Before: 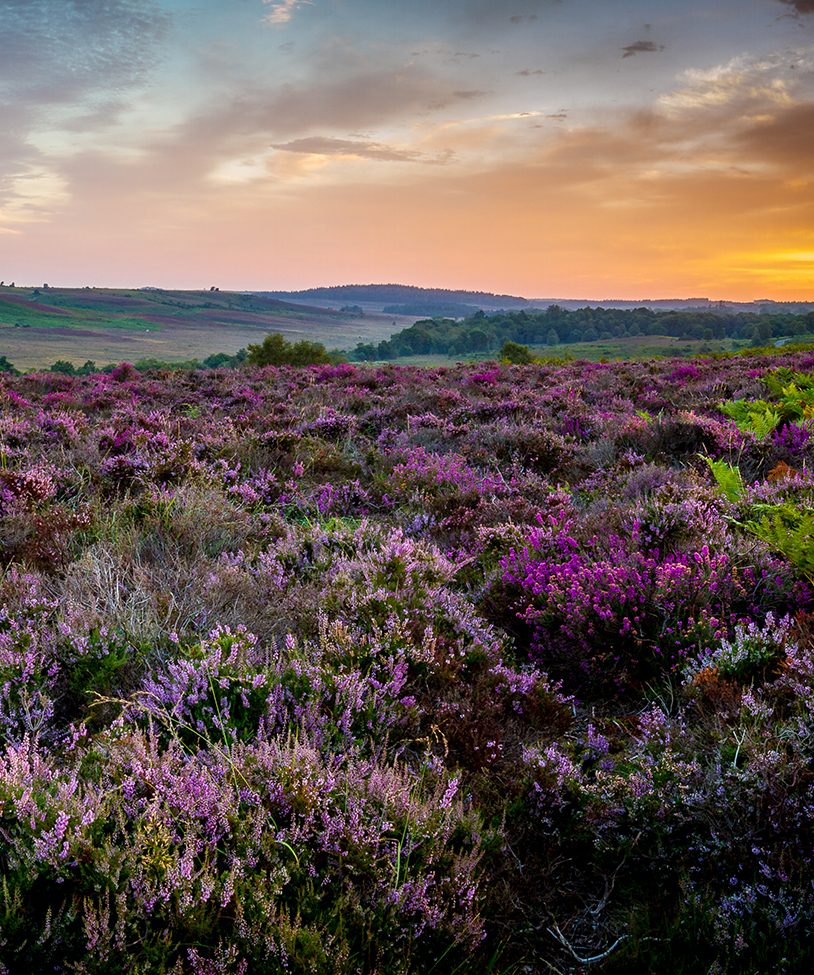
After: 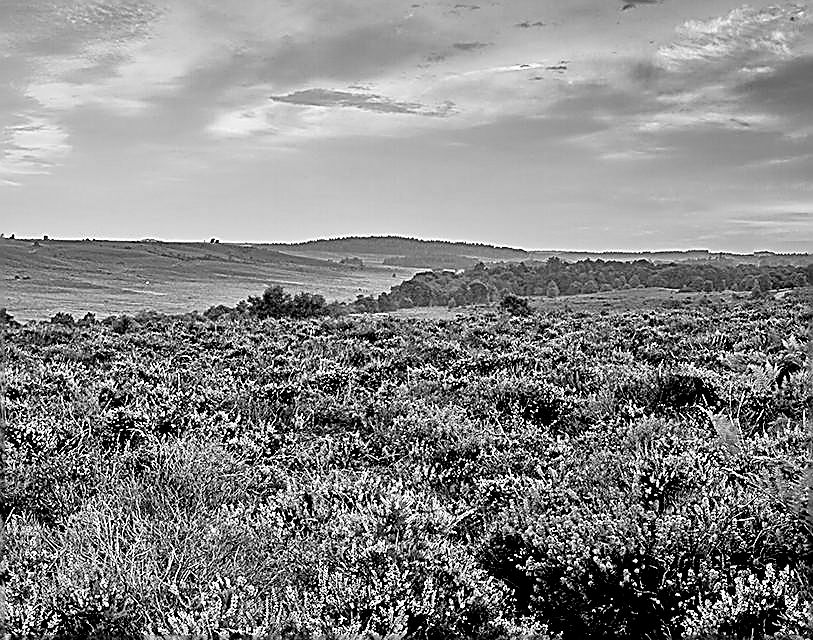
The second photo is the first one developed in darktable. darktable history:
crop and rotate: top 4.946%, bottom 29.365%
local contrast: mode bilateral grid, contrast 19, coarseness 51, detail 138%, midtone range 0.2
sharpen: amount 1.993
tone equalizer: -7 EV 0.144 EV, -6 EV 0.567 EV, -5 EV 1.17 EV, -4 EV 1.33 EV, -3 EV 1.18 EV, -2 EV 0.6 EV, -1 EV 0.155 EV, mask exposure compensation -0.505 EV
color calibration: output gray [0.22, 0.42, 0.37, 0], illuminant same as pipeline (D50), adaptation XYZ, x 0.345, y 0.358, temperature 5009 K, saturation algorithm version 1 (2020)
filmic rgb: middle gray luminance 21.66%, black relative exposure -14.08 EV, white relative exposure 2.98 EV, target black luminance 0%, hardness 8.87, latitude 60.26%, contrast 1.213, highlights saturation mix 4.4%, shadows ↔ highlights balance 41.22%
